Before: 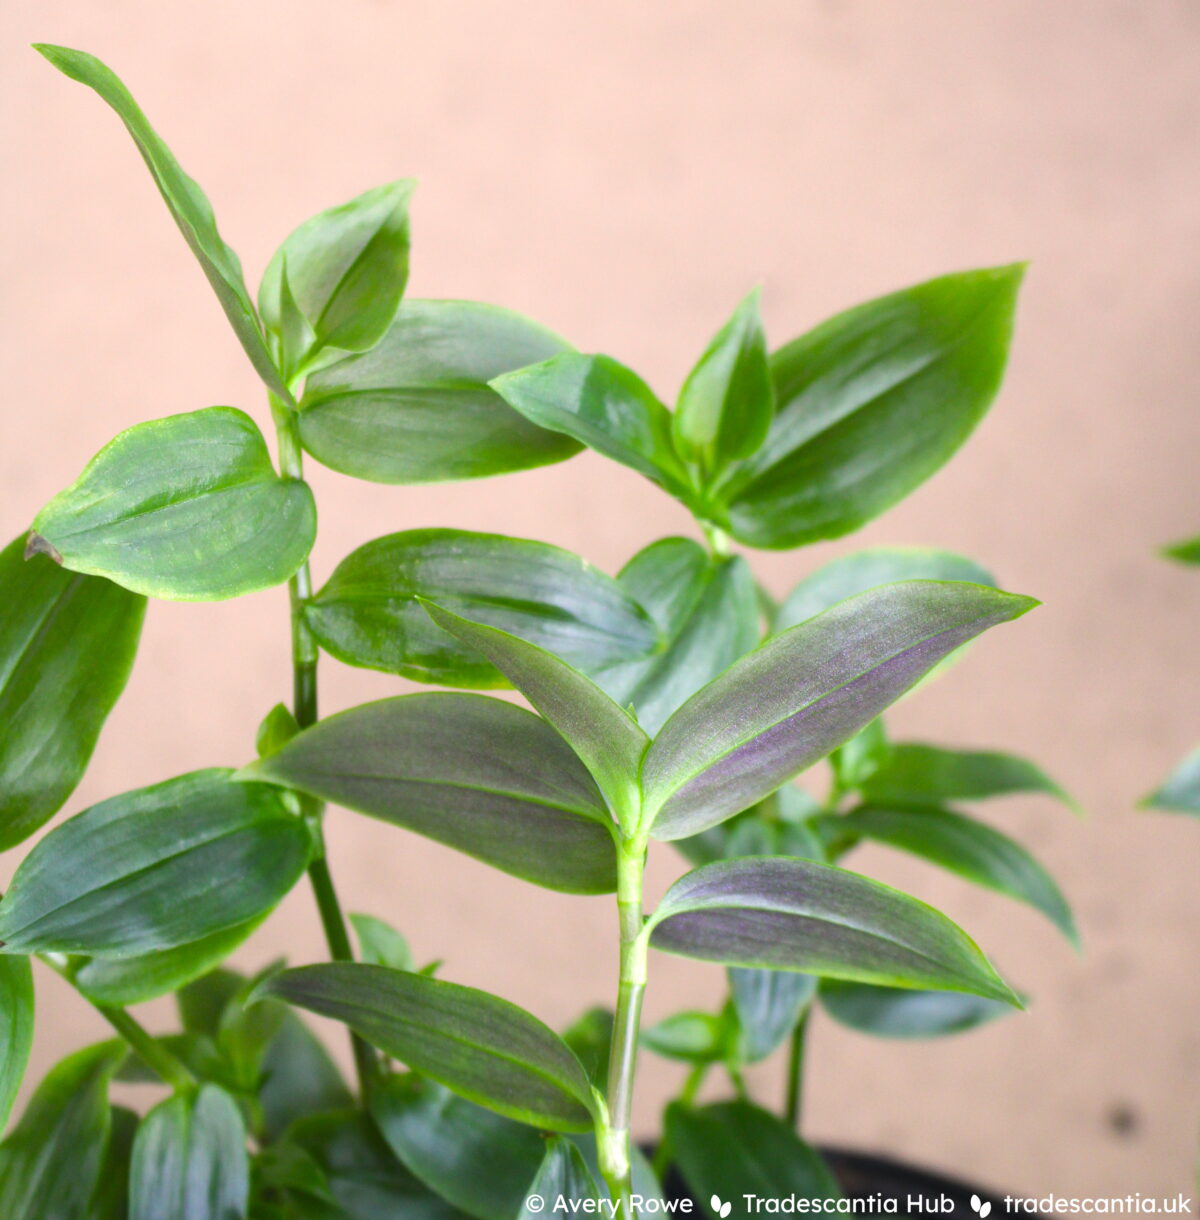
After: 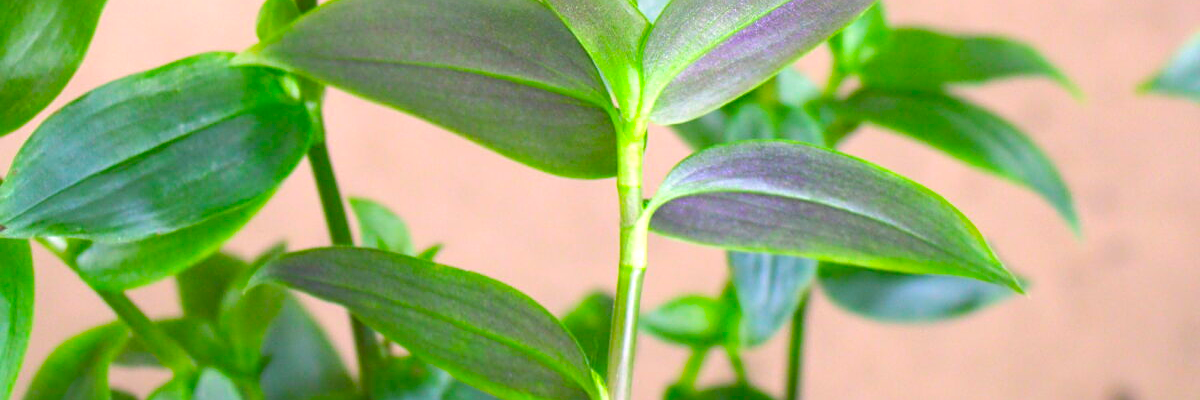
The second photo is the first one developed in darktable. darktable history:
exposure: exposure 0.603 EV, compensate exposure bias true, compensate highlight preservation false
crop and rotate: top 58.719%, bottom 8.445%
sharpen: on, module defaults
contrast brightness saturation: contrast -0.189, saturation 0.188
color balance rgb: power › chroma 0.996%, power › hue 257.04°, linear chroma grading › global chroma 14.723%, perceptual saturation grading › global saturation 0.813%
